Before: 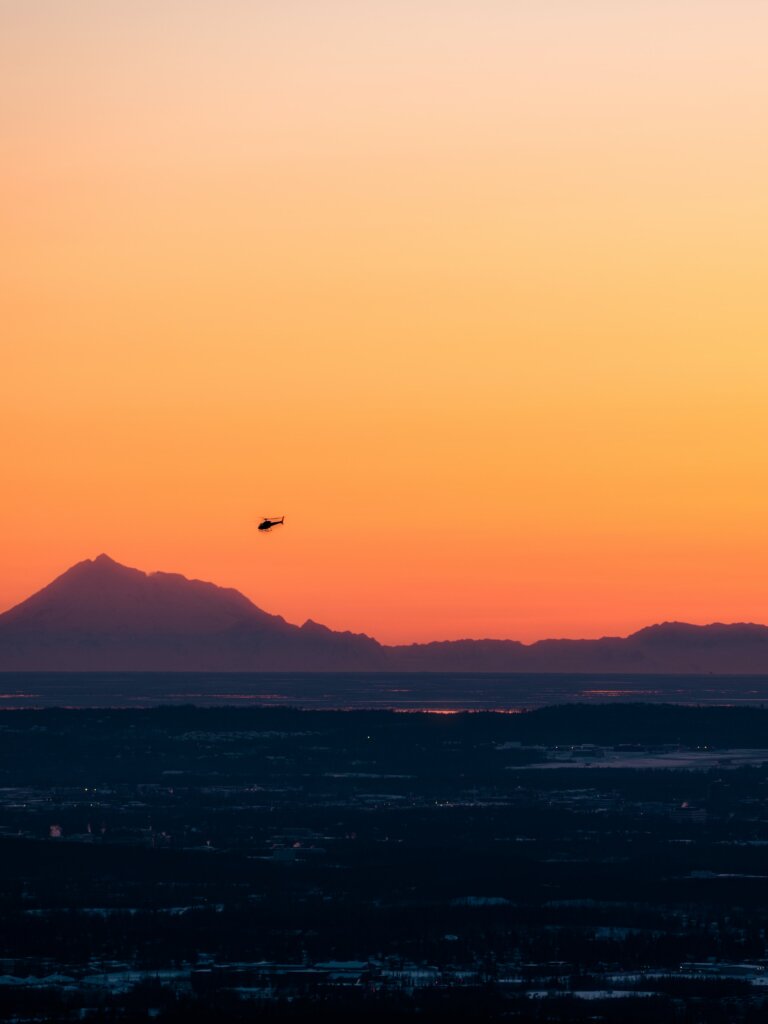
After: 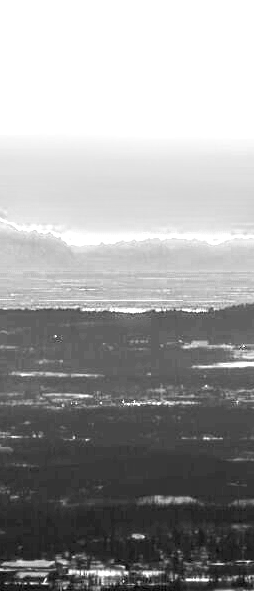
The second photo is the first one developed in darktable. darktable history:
exposure: black level correction 0, exposure 4 EV, compensate exposure bias true, compensate highlight preservation false
crop: left 40.878%, top 39.176%, right 25.993%, bottom 3.081%
monochrome: on, module defaults
contrast brightness saturation: contrast 0.13, brightness -0.05, saturation 0.16
color zones: curves: ch0 [(0, 0.533) (0.126, 0.533) (0.234, 0.533) (0.368, 0.357) (0.5, 0.5) (0.625, 0.5) (0.74, 0.637) (0.875, 0.5)]; ch1 [(0.004, 0.708) (0.129, 0.662) (0.25, 0.5) (0.375, 0.331) (0.496, 0.396) (0.625, 0.649) (0.739, 0.26) (0.875, 0.5) (1, 0.478)]; ch2 [(0, 0.409) (0.132, 0.403) (0.236, 0.558) (0.379, 0.448) (0.5, 0.5) (0.625, 0.5) (0.691, 0.39) (0.875, 0.5)]
color balance rgb: perceptual saturation grading › global saturation 20%, perceptual saturation grading › highlights 2.68%, perceptual saturation grading › shadows 50%
